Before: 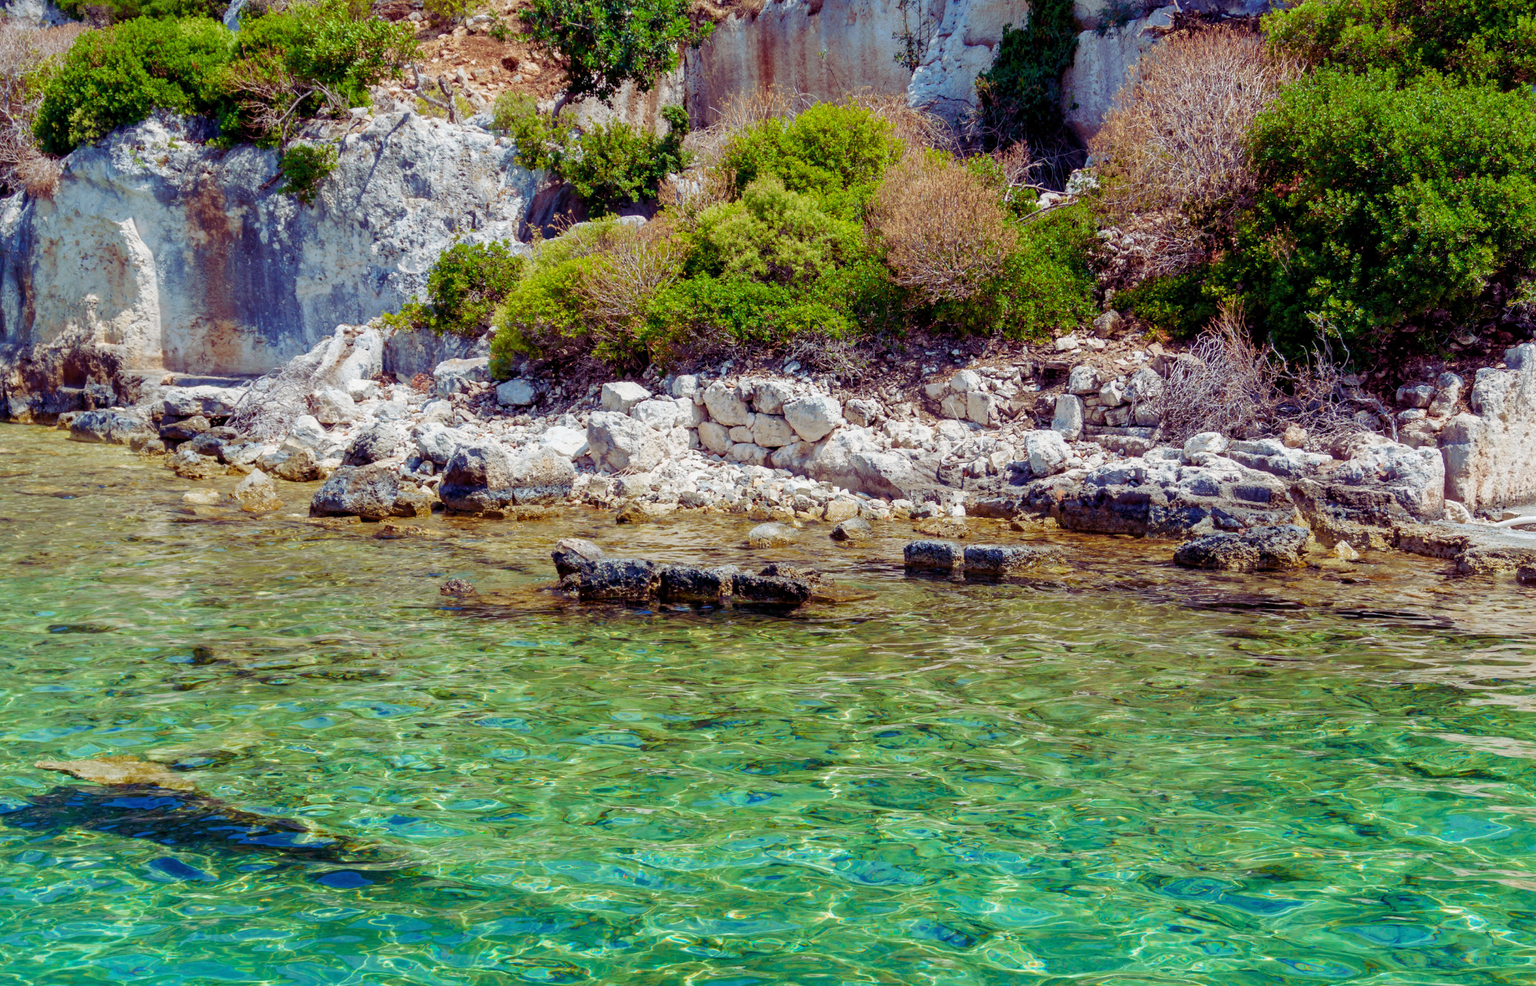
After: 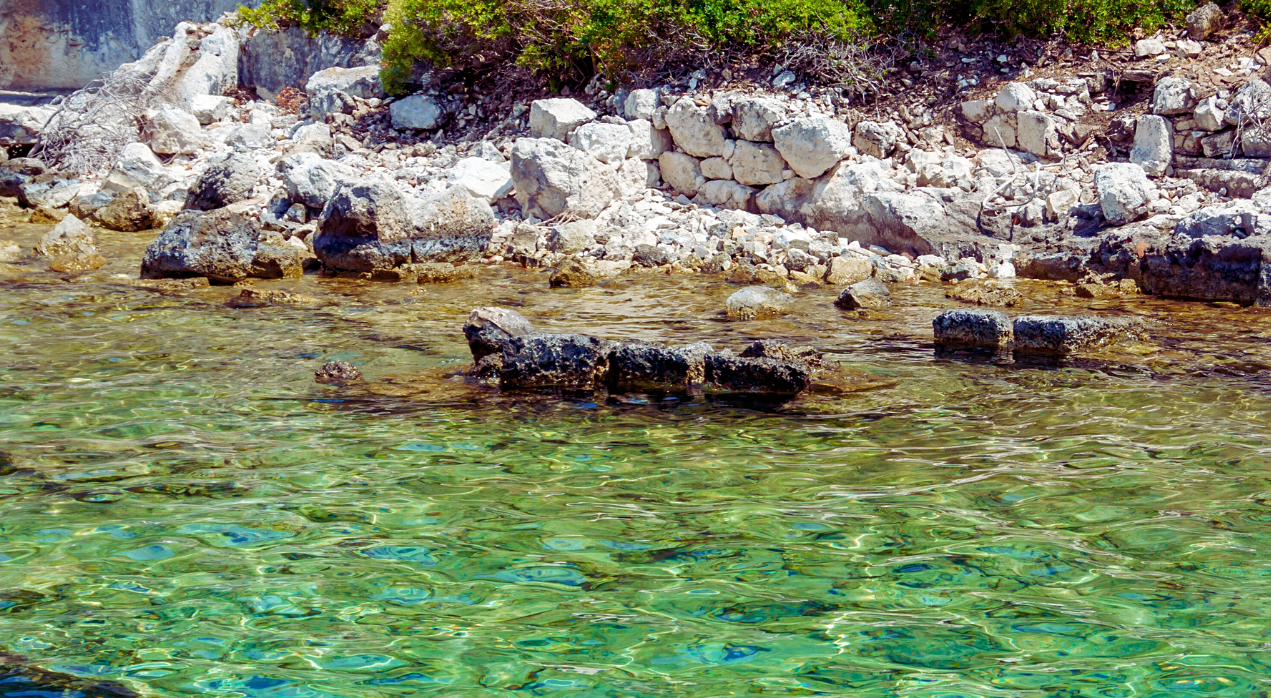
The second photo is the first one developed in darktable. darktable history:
color balance rgb: shadows lift › luminance -10%, highlights gain › luminance 10%, saturation formula JzAzBz (2021)
crop: left 13.312%, top 31.28%, right 24.627%, bottom 15.582%
sharpen: amount 0.2
